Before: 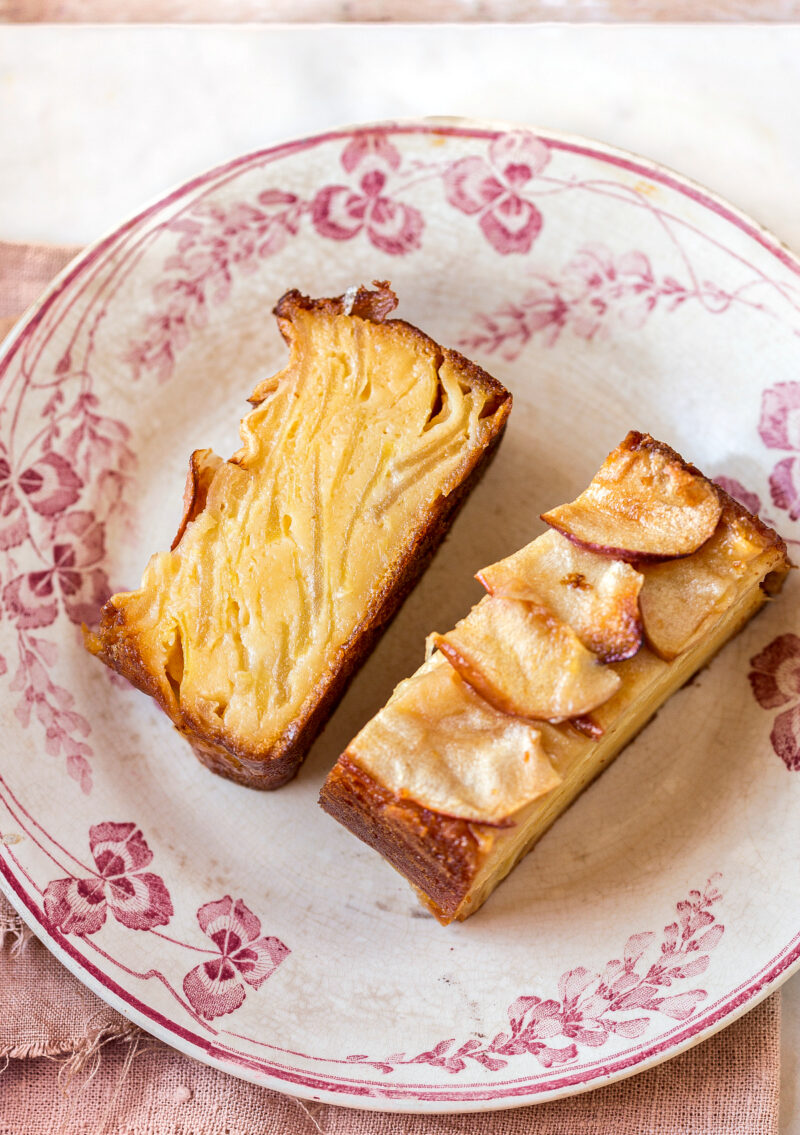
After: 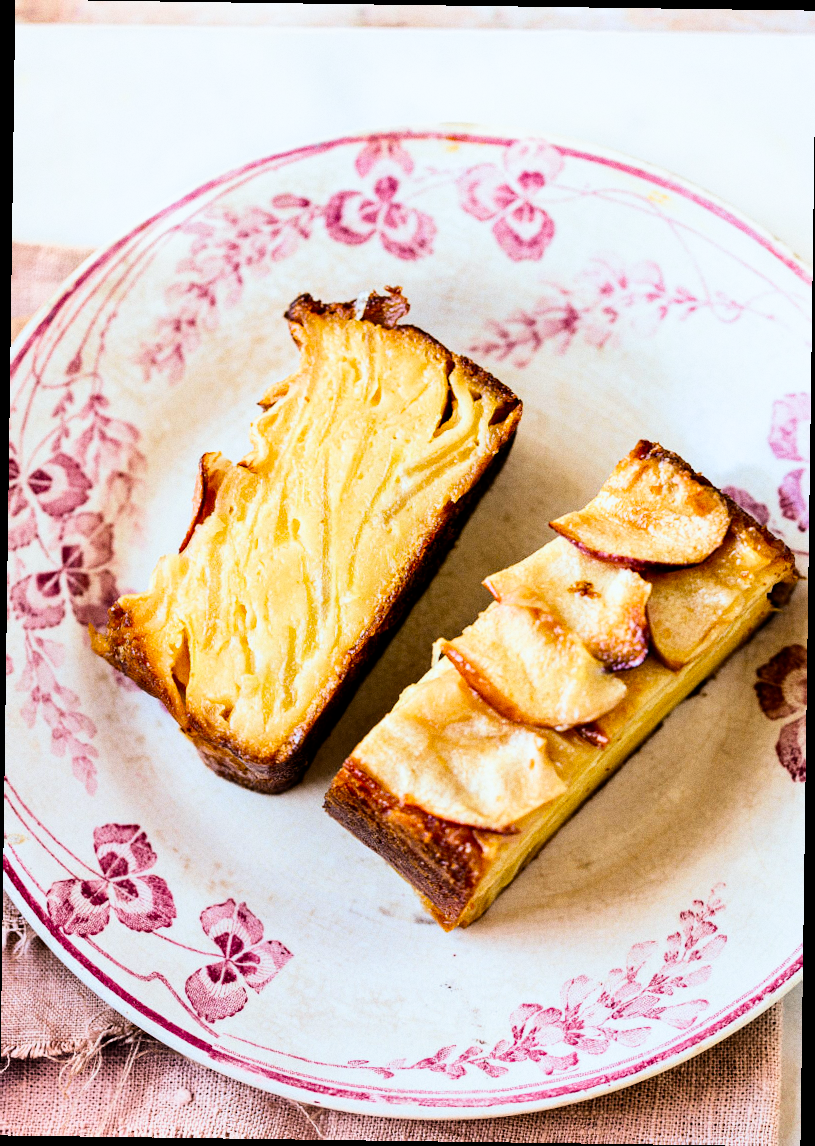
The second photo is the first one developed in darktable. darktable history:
filmic rgb: black relative exposure -7.75 EV, white relative exposure 4.4 EV, threshold 3 EV, target black luminance 0%, hardness 3.76, latitude 50.51%, contrast 1.074, highlights saturation mix 10%, shadows ↔ highlights balance -0.22%, color science v4 (2020), enable highlight reconstruction true
rotate and perspective: rotation 0.8°, automatic cropping off
grain: on, module defaults
tone equalizer: -8 EV -1.08 EV, -7 EV -1.01 EV, -6 EV -0.867 EV, -5 EV -0.578 EV, -3 EV 0.578 EV, -2 EV 0.867 EV, -1 EV 1.01 EV, +0 EV 1.08 EV, edges refinement/feathering 500, mask exposure compensation -1.57 EV, preserve details no
white balance: red 0.925, blue 1.046
